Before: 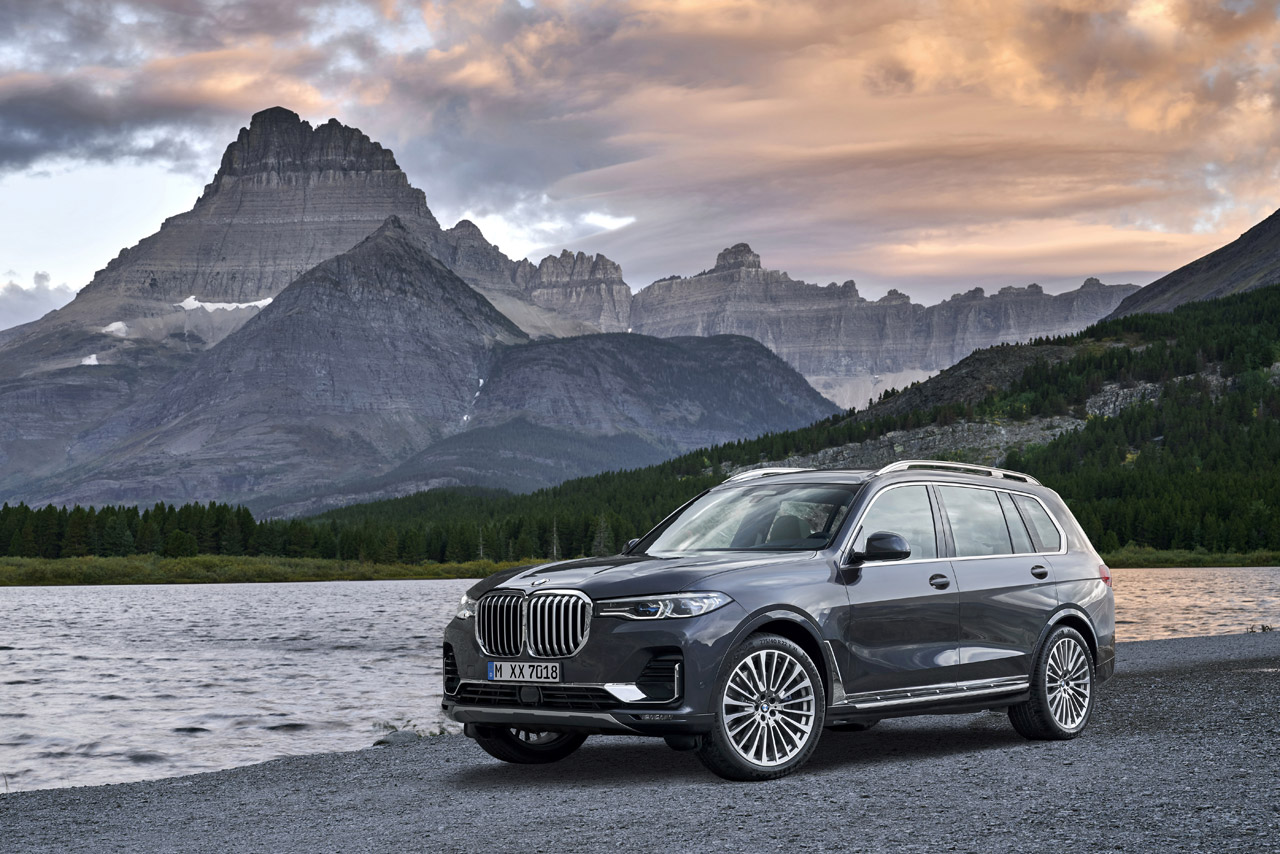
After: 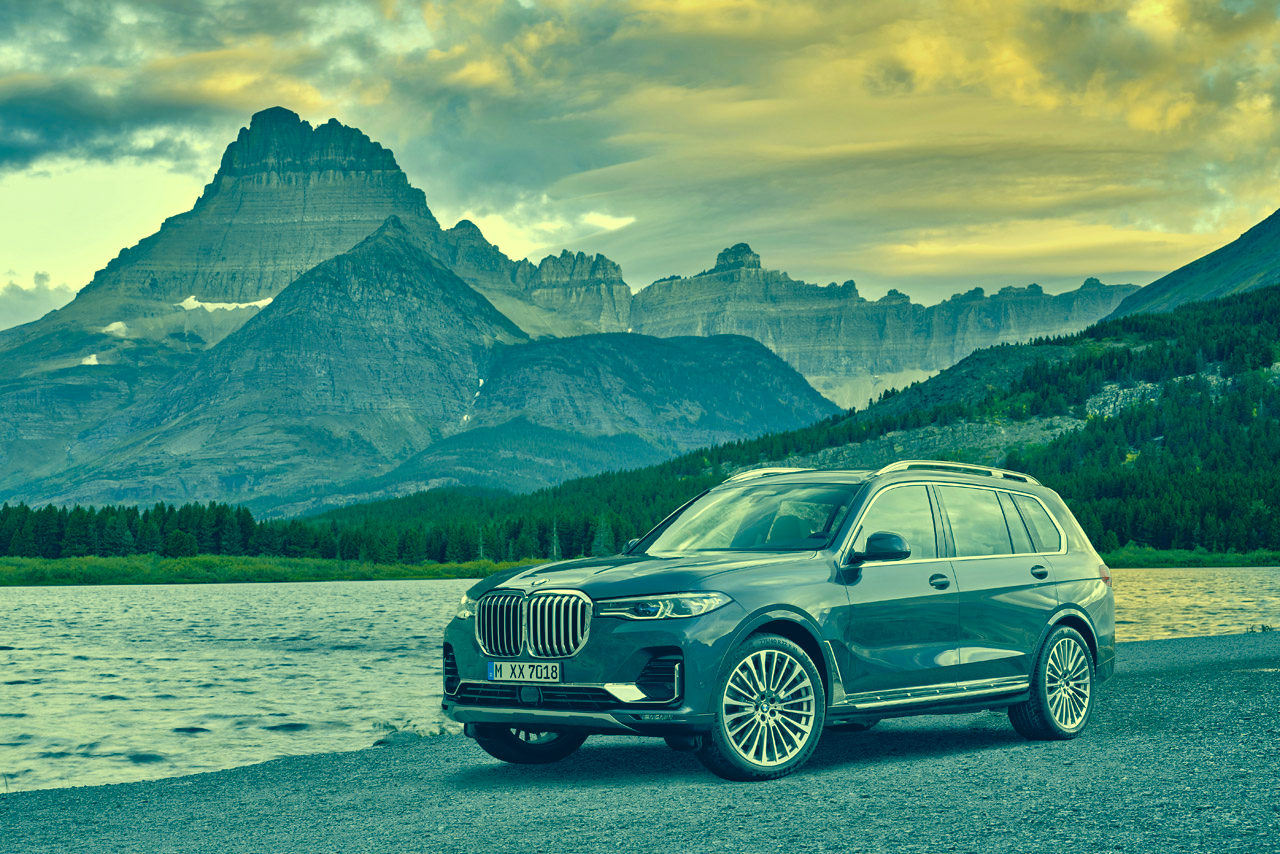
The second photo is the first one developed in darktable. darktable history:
tone equalizer: -7 EV 0.15 EV, -6 EV 0.632 EV, -5 EV 1.19 EV, -4 EV 1.37 EV, -3 EV 1.14 EV, -2 EV 0.6 EV, -1 EV 0.157 EV
color correction: highlights a* -15.72, highlights b* 39.7, shadows a* -39.24, shadows b* -26.93
